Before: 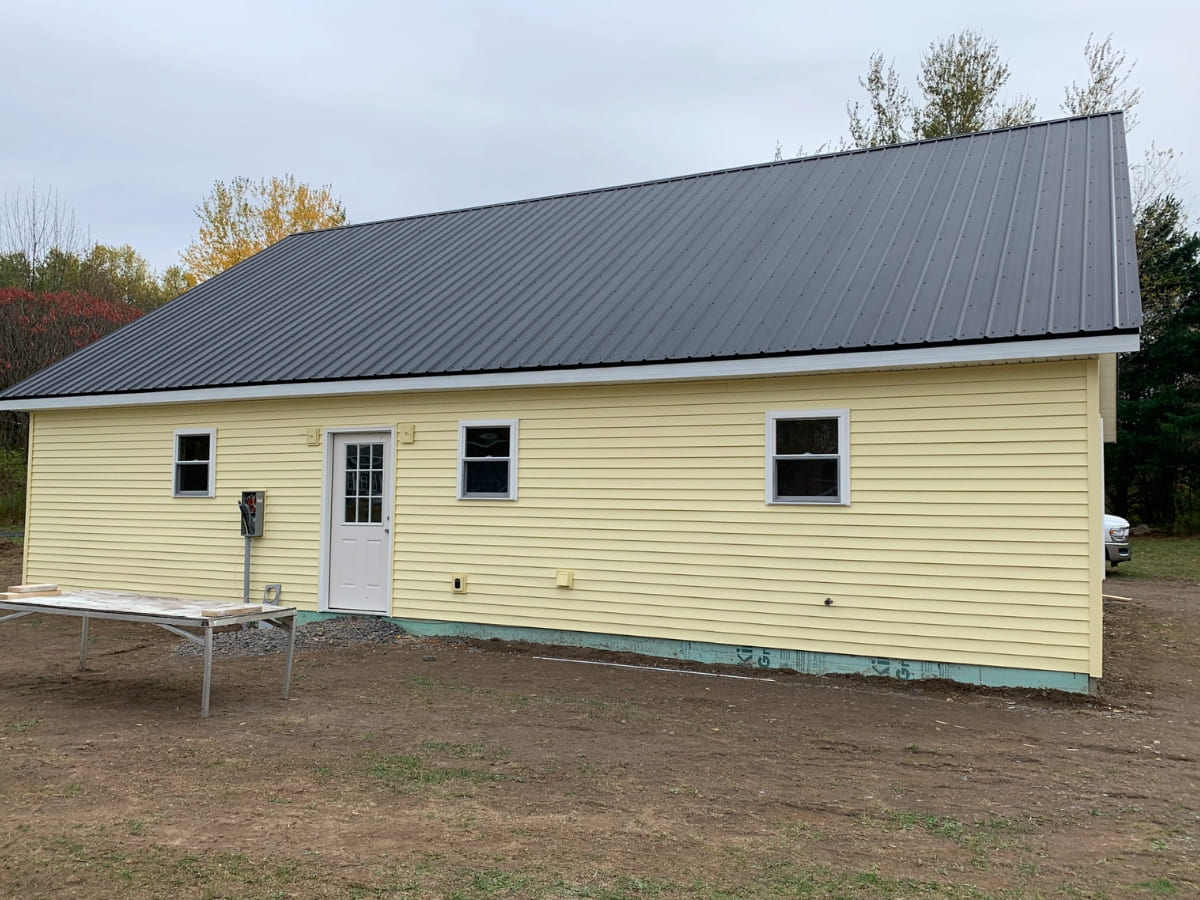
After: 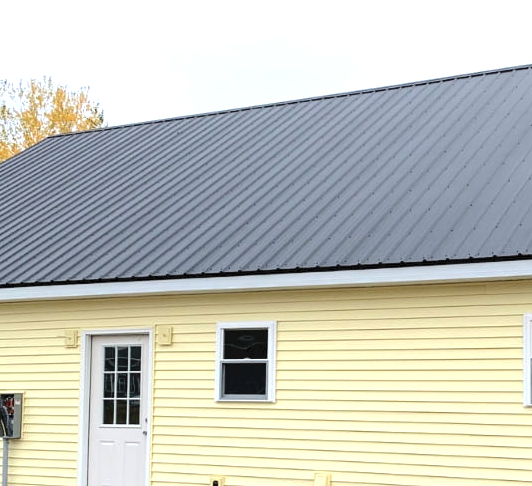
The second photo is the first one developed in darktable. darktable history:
crop: left 20.235%, top 10.91%, right 35.387%, bottom 34.457%
tone curve: curves: ch0 [(0, 0) (0.003, 0.054) (0.011, 0.058) (0.025, 0.069) (0.044, 0.087) (0.069, 0.1) (0.1, 0.123) (0.136, 0.152) (0.177, 0.183) (0.224, 0.234) (0.277, 0.291) (0.335, 0.367) (0.399, 0.441) (0.468, 0.524) (0.543, 0.6) (0.623, 0.673) (0.709, 0.744) (0.801, 0.812) (0.898, 0.89) (1, 1)], color space Lab, independent channels, preserve colors none
tone equalizer: -8 EV -0.77 EV, -7 EV -0.74 EV, -6 EV -0.574 EV, -5 EV -0.404 EV, -3 EV 0.365 EV, -2 EV 0.6 EV, -1 EV 0.682 EV, +0 EV 0.742 EV
